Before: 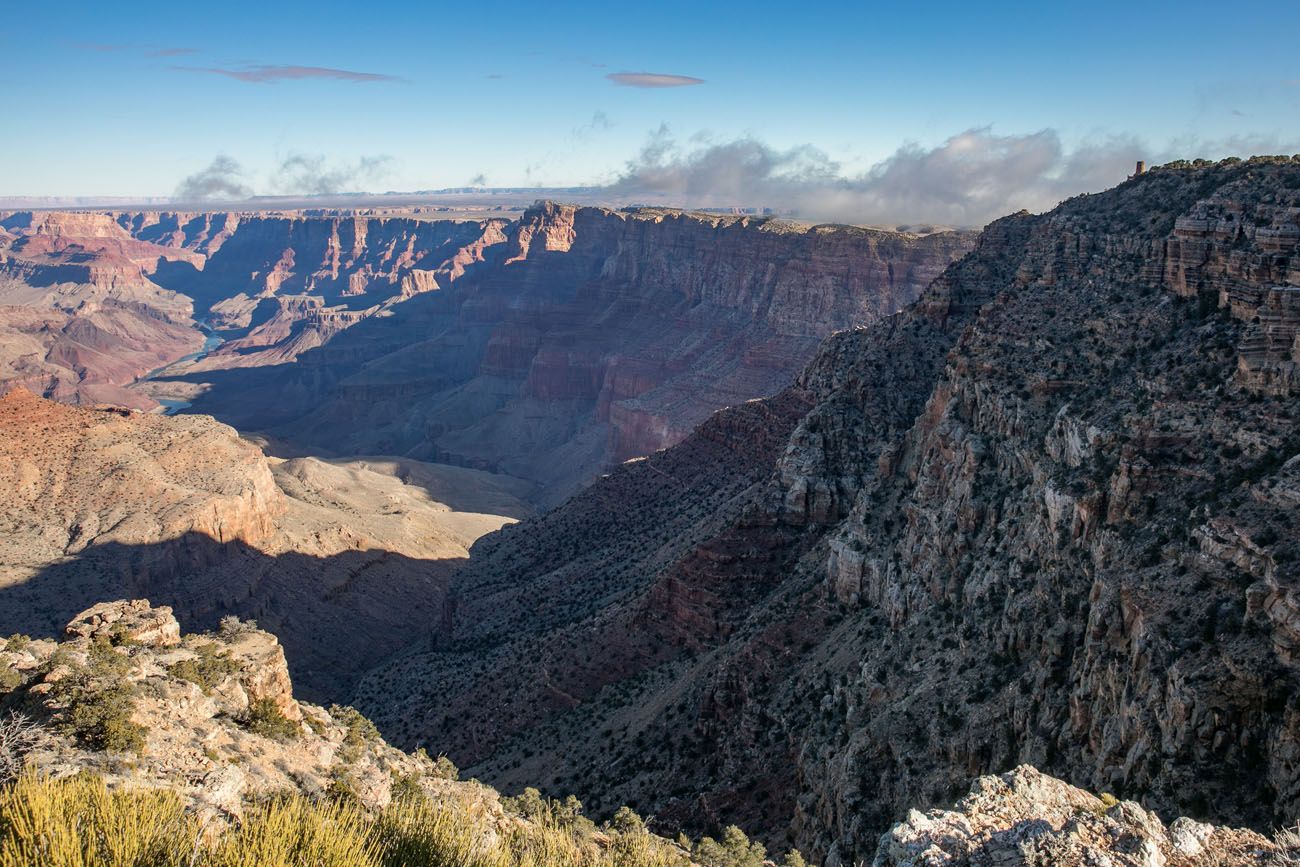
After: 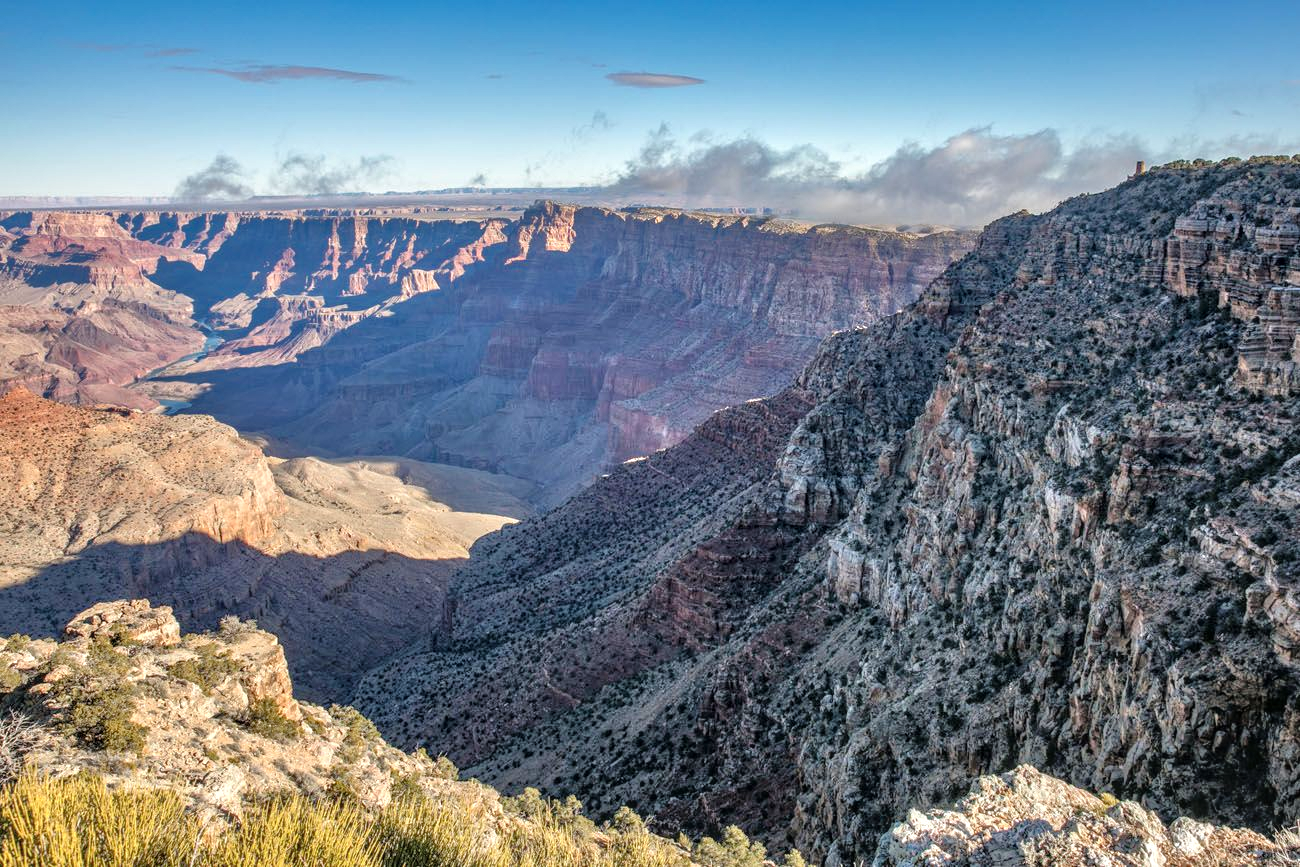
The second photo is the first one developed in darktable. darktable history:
shadows and highlights: soften with gaussian
color balance rgb: global offset › luminance 0.284%, perceptual saturation grading › global saturation 0.624%, global vibrance 9.15%
local contrast: on, module defaults
tone equalizer: -7 EV 0.148 EV, -6 EV 0.634 EV, -5 EV 1.11 EV, -4 EV 1.3 EV, -3 EV 1.13 EV, -2 EV 0.6 EV, -1 EV 0.165 EV, mask exposure compensation -0.5 EV
